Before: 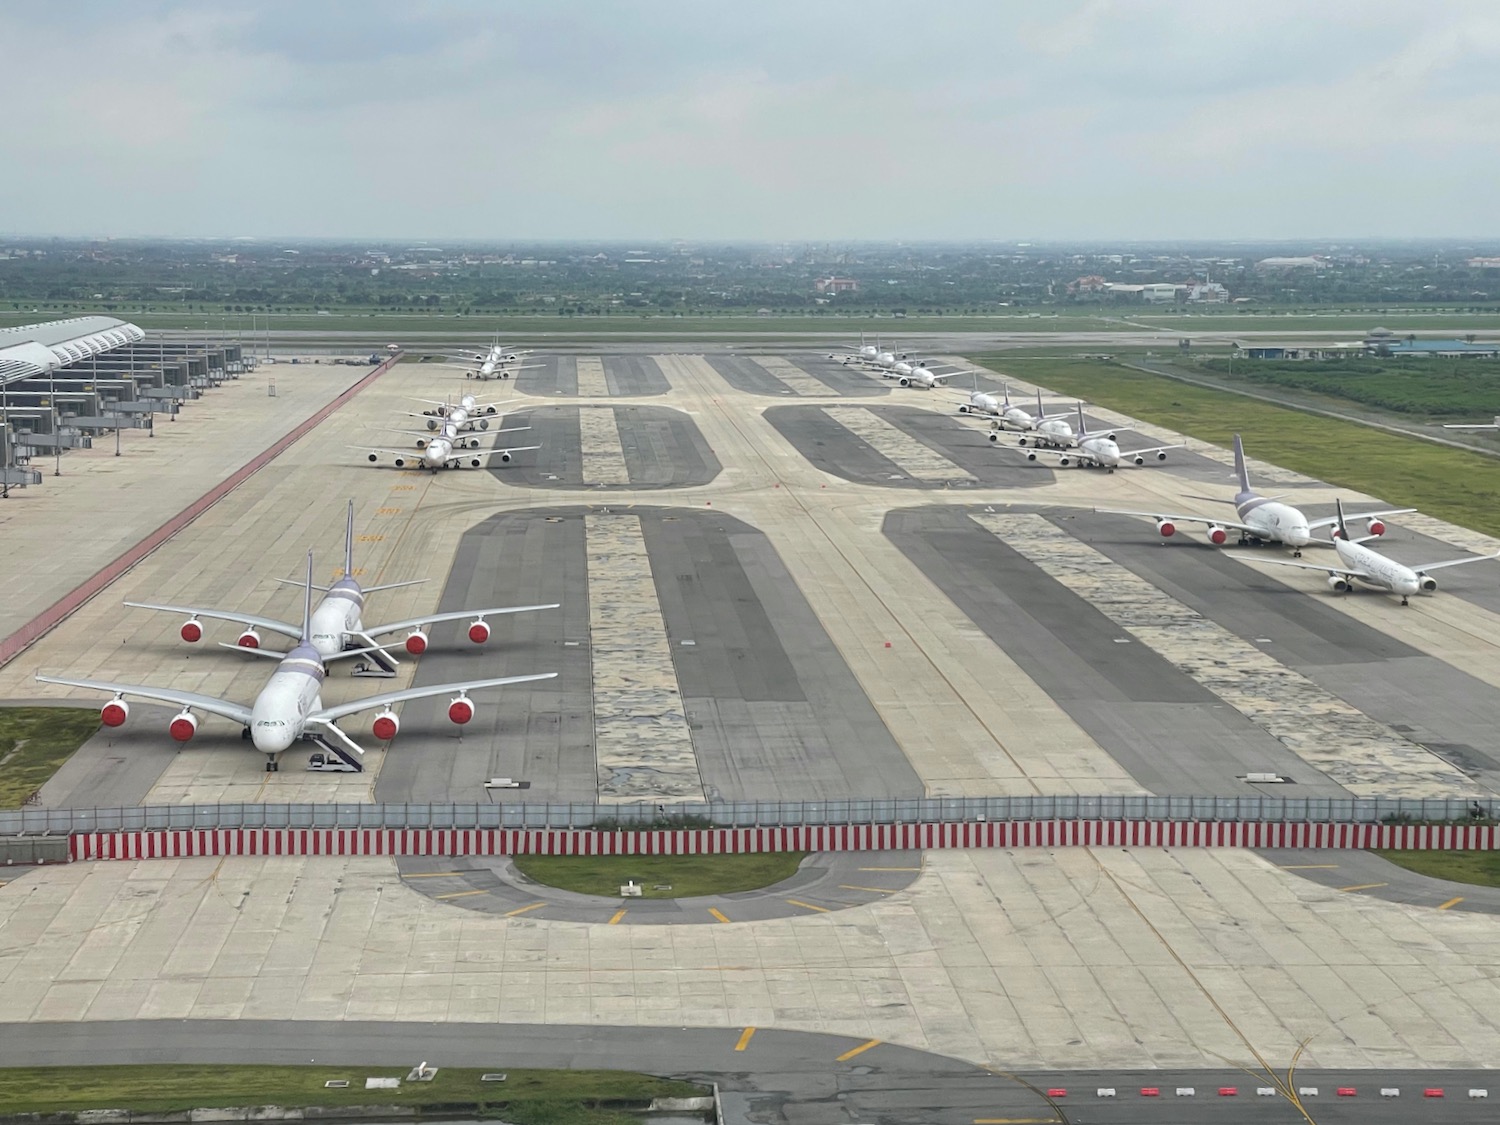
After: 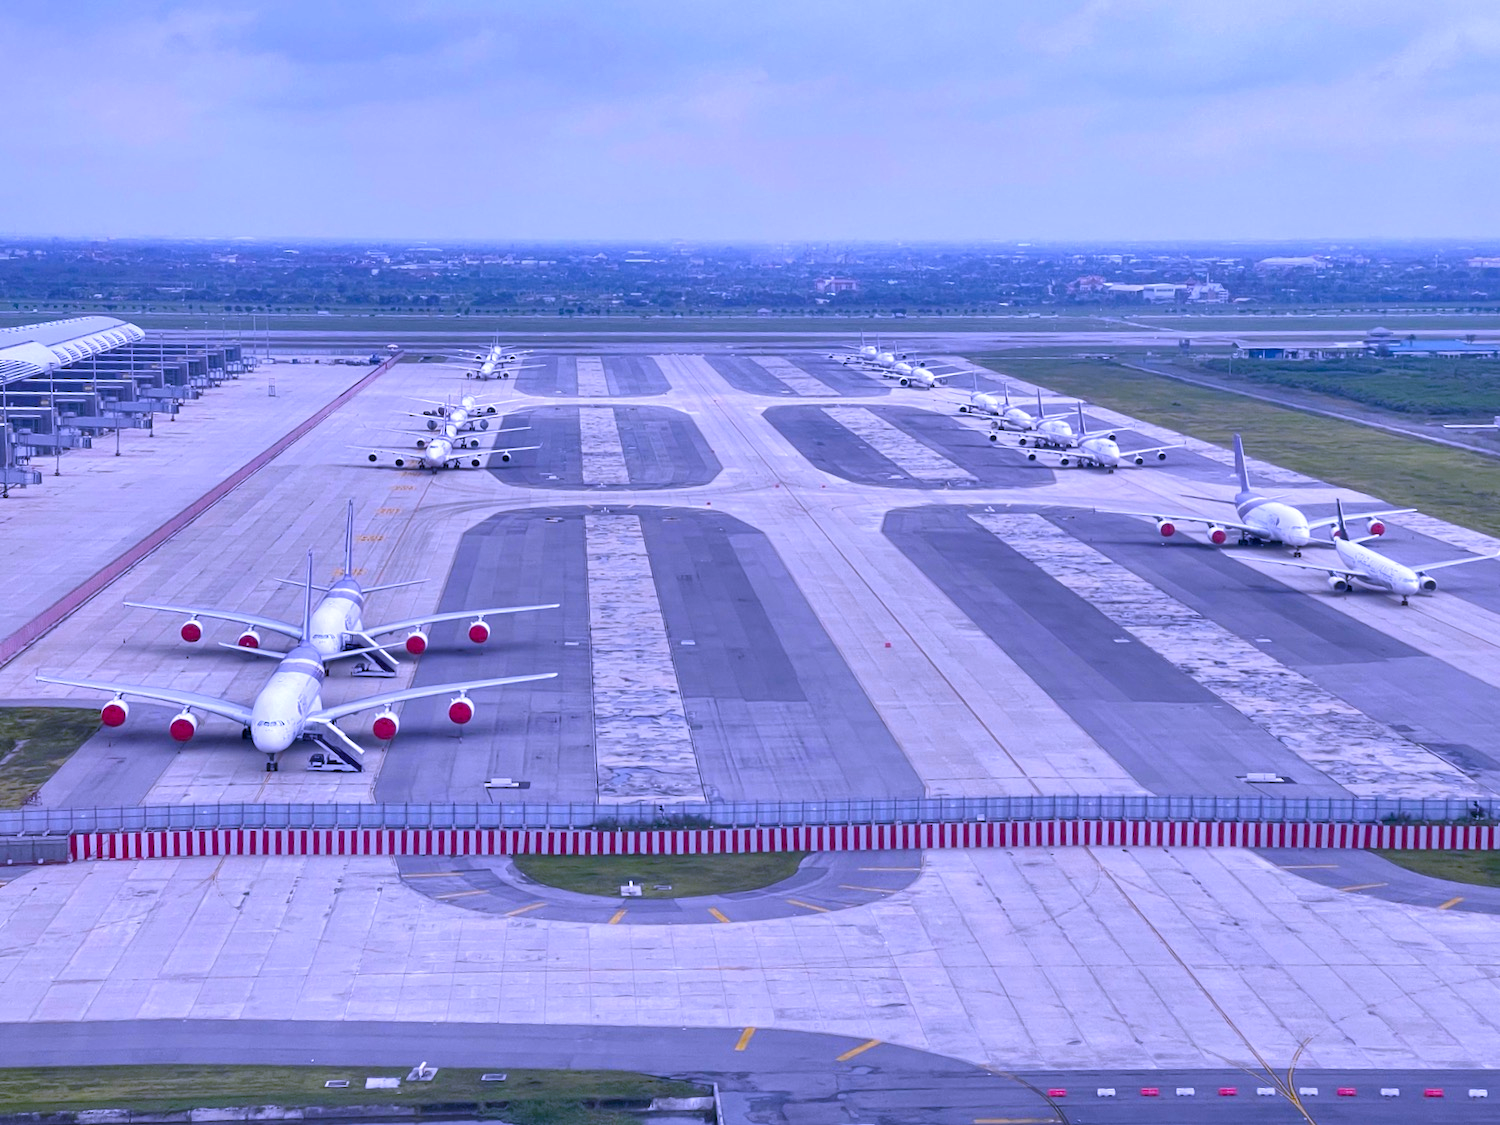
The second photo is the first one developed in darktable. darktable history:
white balance: red 0.98, blue 1.61
shadows and highlights: soften with gaussian
color balance rgb: shadows lift › chroma 1%, shadows lift › hue 240.84°, highlights gain › chroma 2%, highlights gain › hue 73.2°, global offset › luminance -0.5%, perceptual saturation grading › global saturation 20%, perceptual saturation grading › highlights -25%, perceptual saturation grading › shadows 50%, global vibrance 15%
